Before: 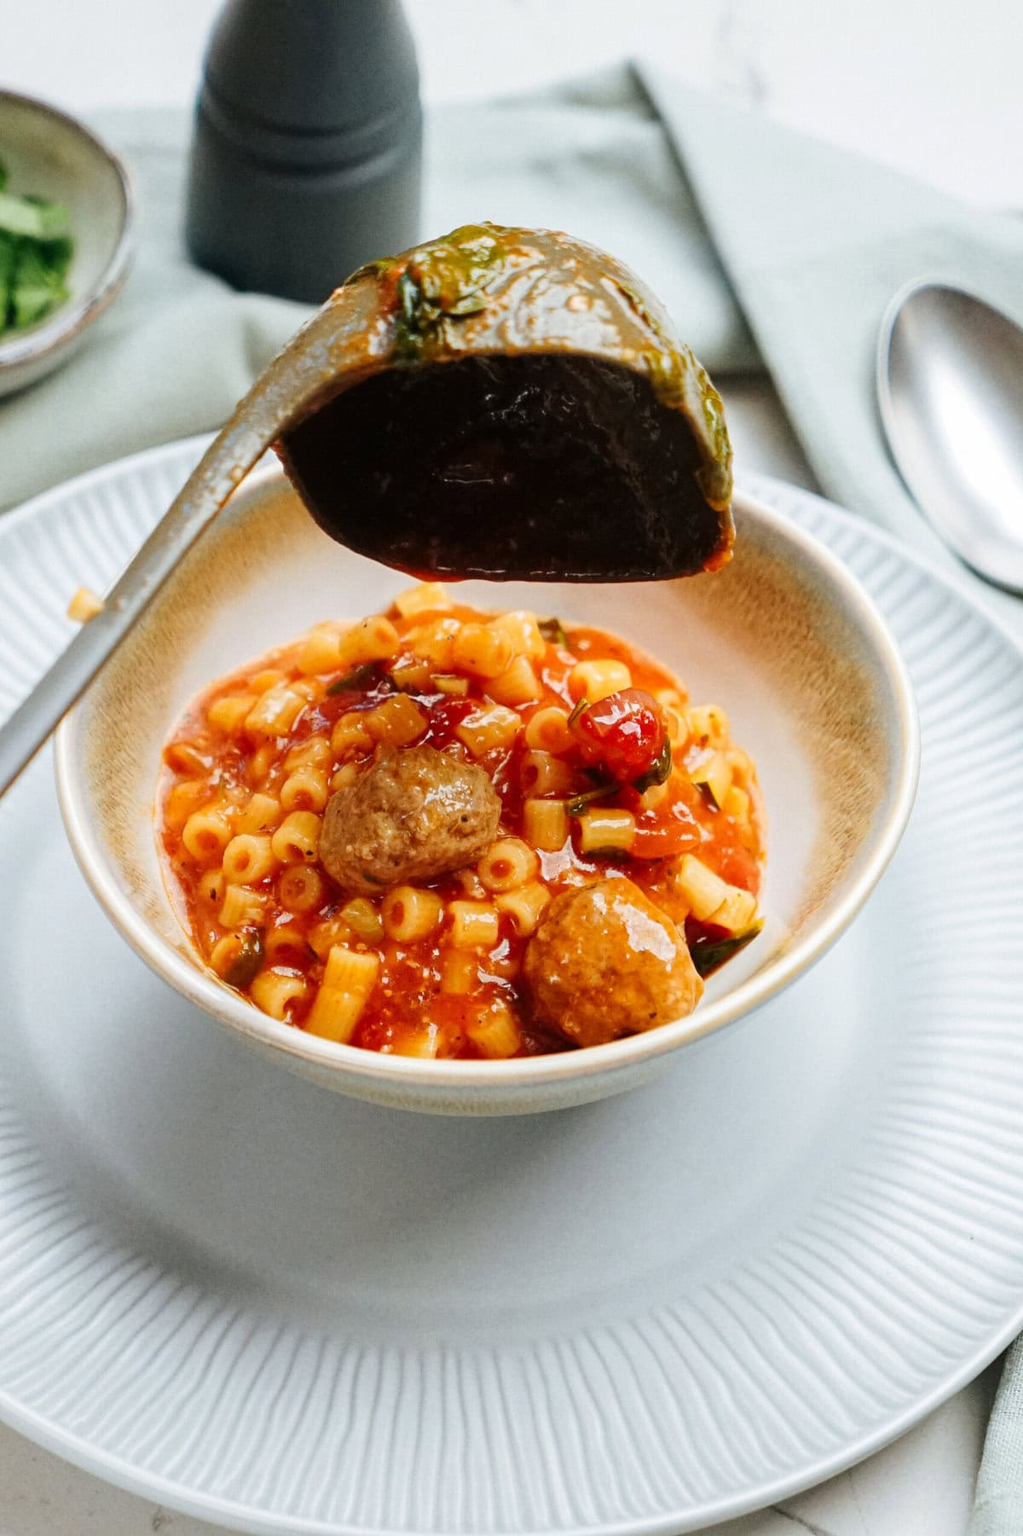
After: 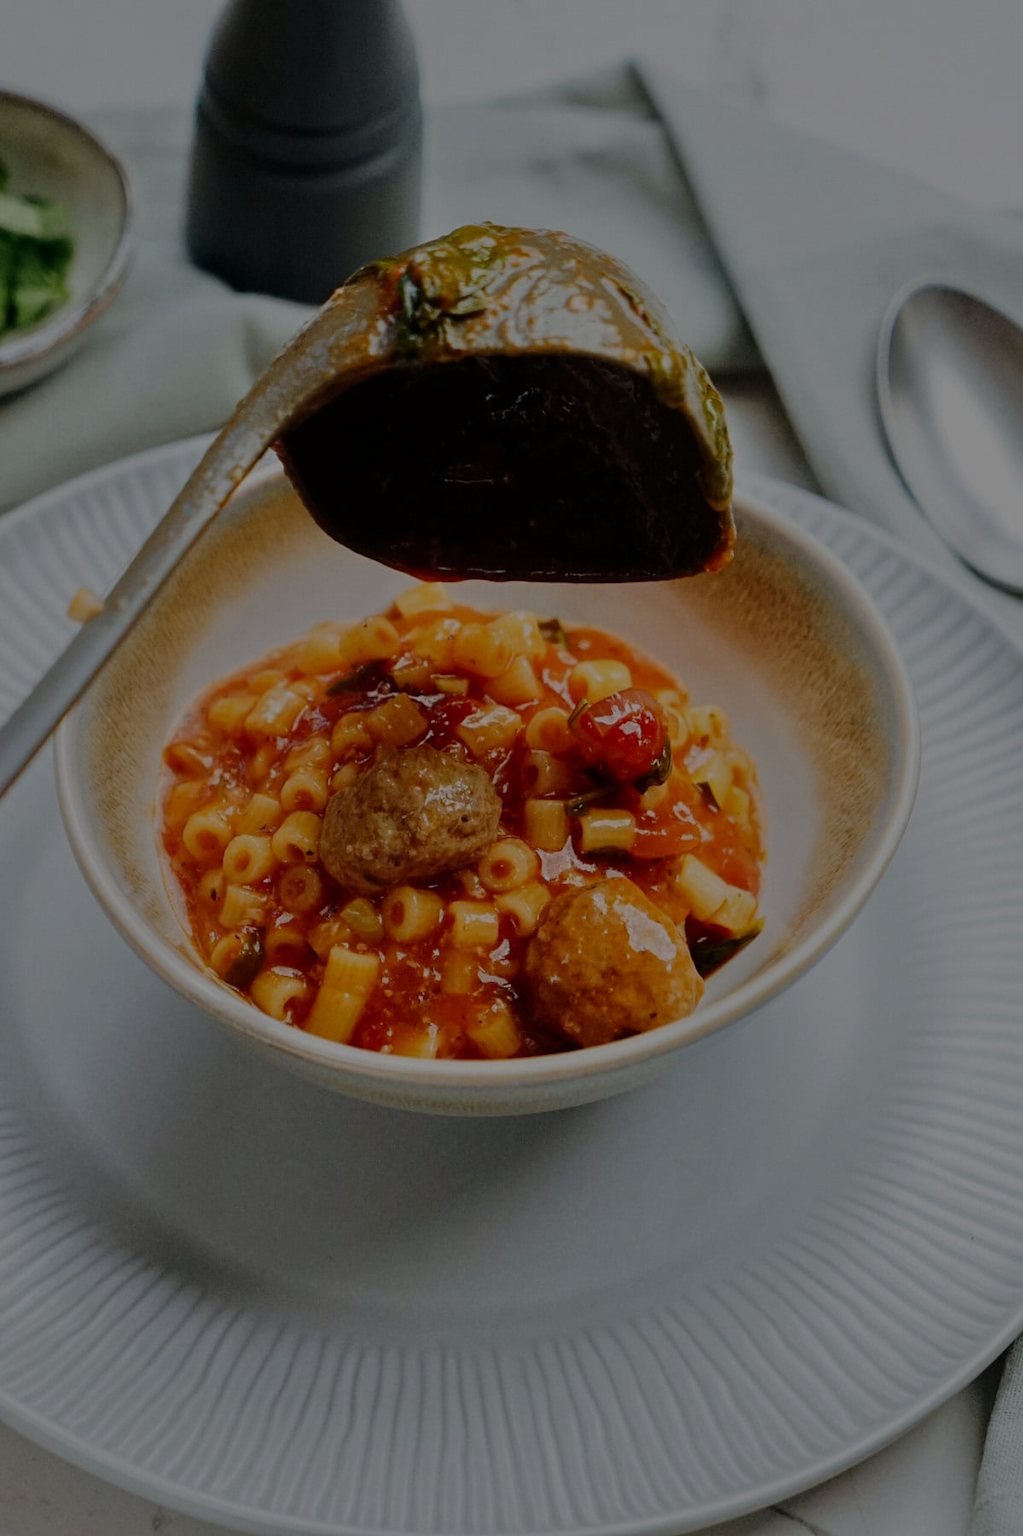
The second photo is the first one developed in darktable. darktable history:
exposure: black level correction 0.001, exposure 0.014 EV, compensate highlight preservation false
tone equalizer: -8 EV -2 EV, -7 EV -2 EV, -6 EV -2 EV, -5 EV -2 EV, -4 EV -2 EV, -3 EV -2 EV, -2 EV -2 EV, -1 EV -1.63 EV, +0 EV -2 EV
